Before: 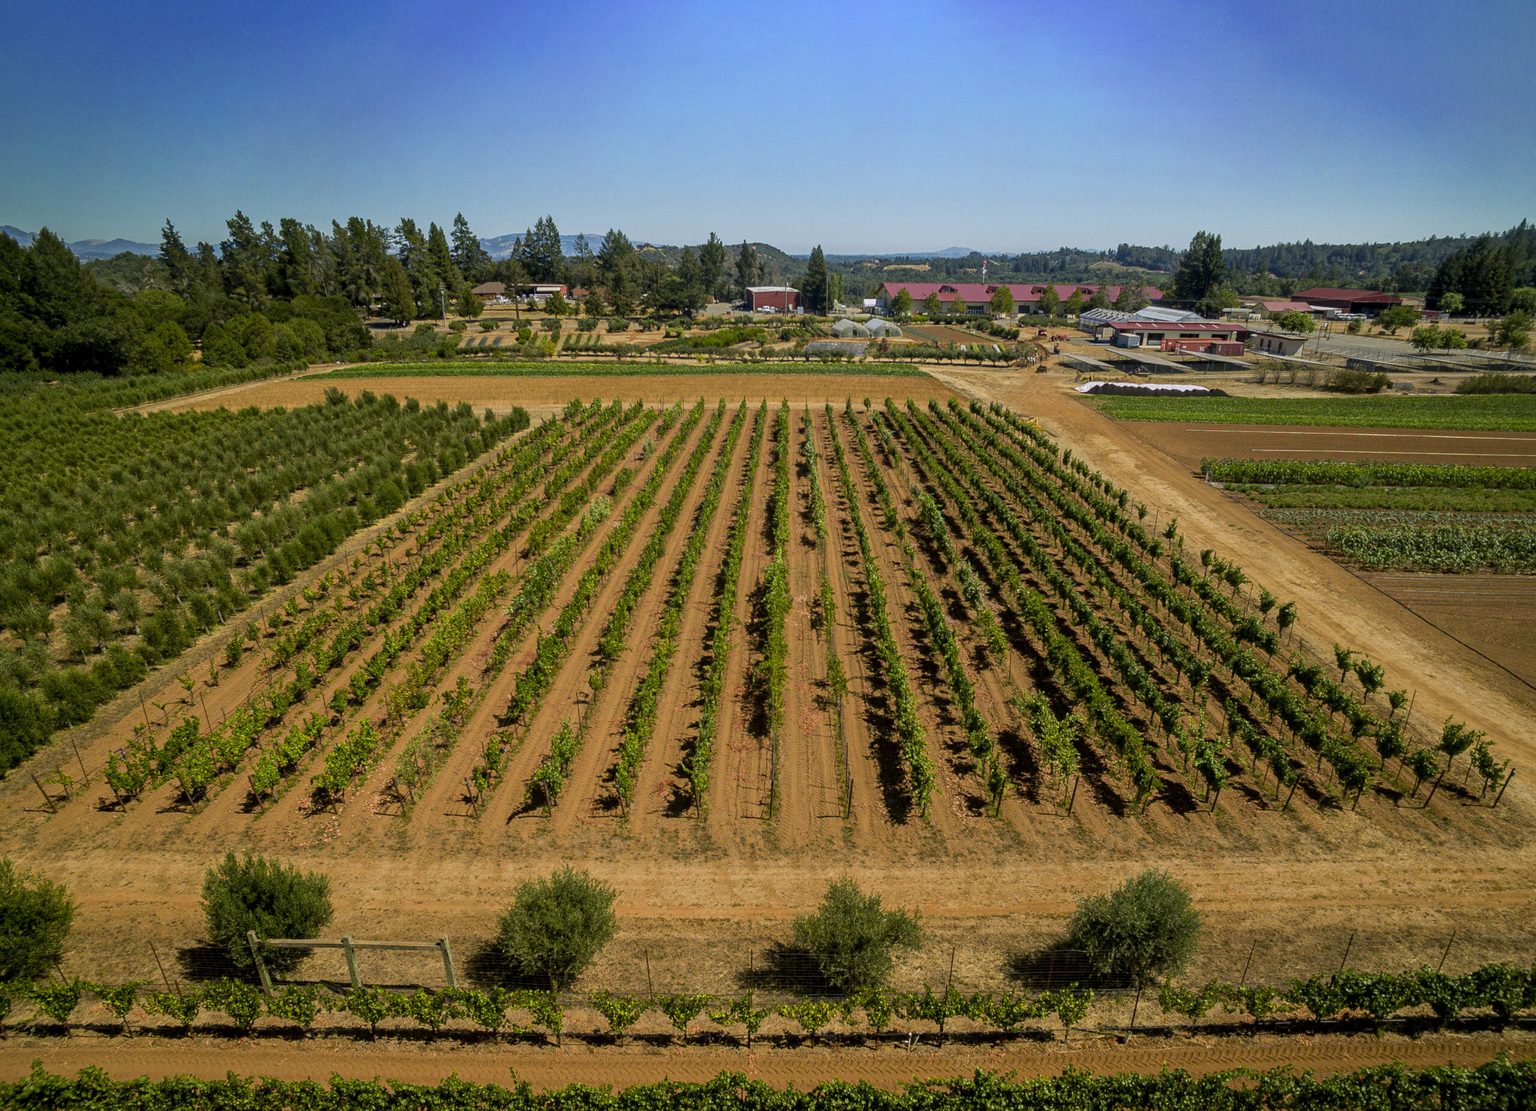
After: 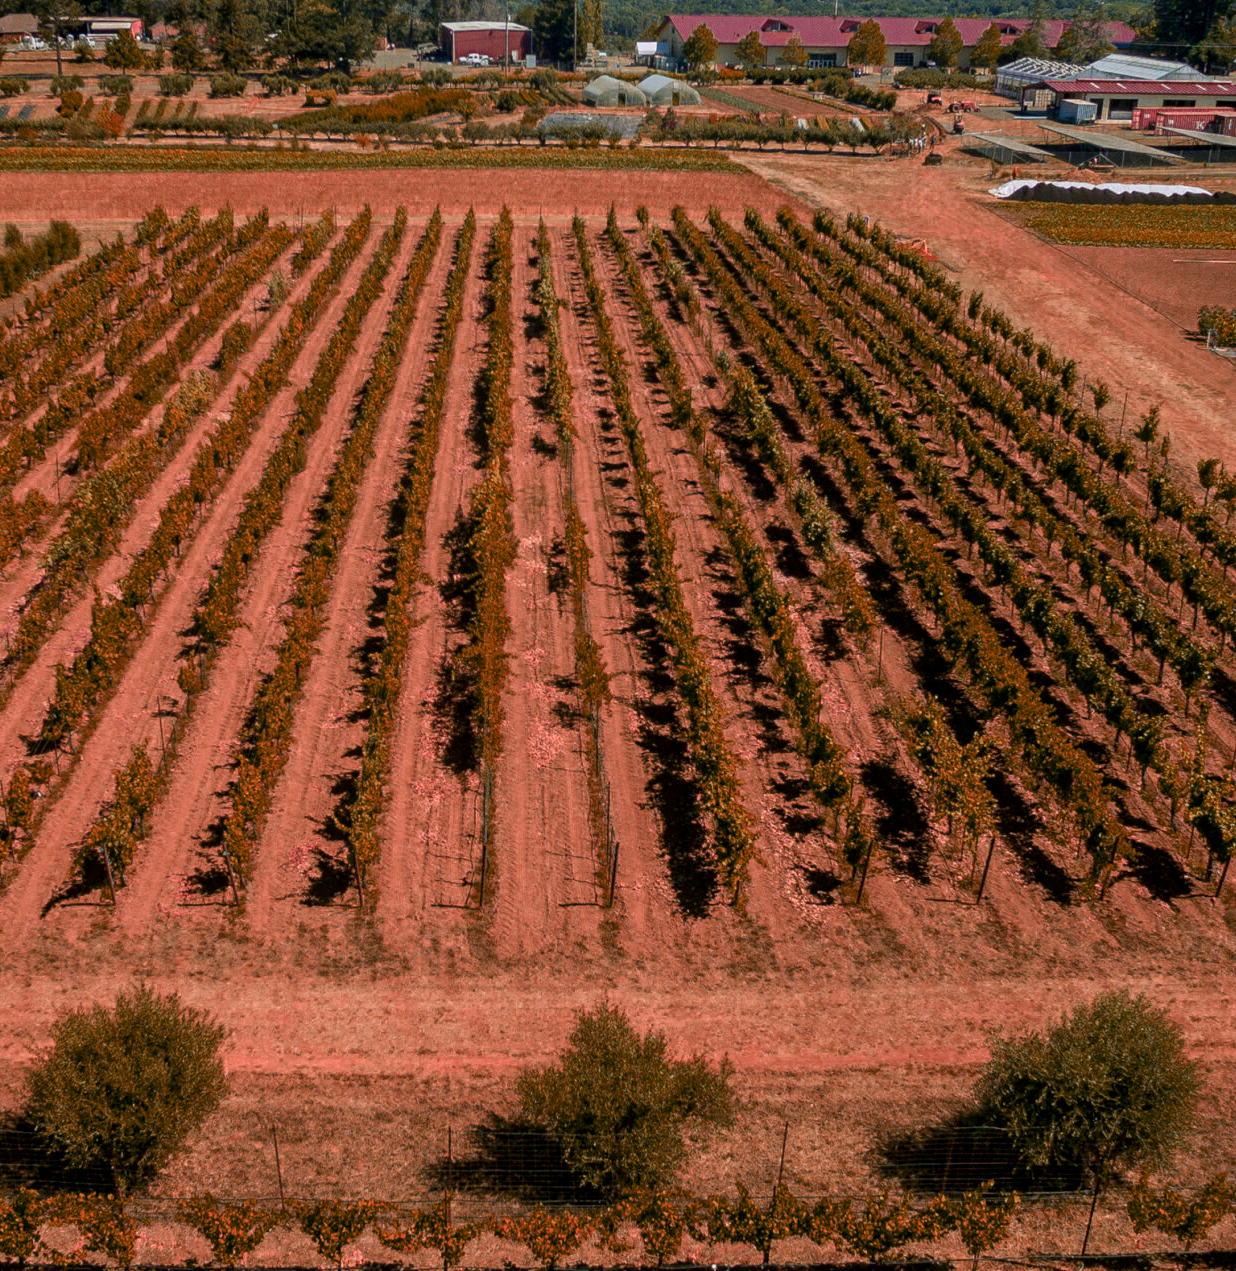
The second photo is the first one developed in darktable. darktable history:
crop: left 31.379%, top 24.658%, right 20.326%, bottom 6.628%
color zones: curves: ch0 [(0.006, 0.385) (0.143, 0.563) (0.243, 0.321) (0.352, 0.464) (0.516, 0.456) (0.625, 0.5) (0.75, 0.5) (0.875, 0.5)]; ch1 [(0, 0.5) (0.134, 0.504) (0.246, 0.463) (0.421, 0.515) (0.5, 0.56) (0.625, 0.5) (0.75, 0.5) (0.875, 0.5)]; ch2 [(0, 0.5) (0.131, 0.426) (0.307, 0.289) (0.38, 0.188) (0.513, 0.216) (0.625, 0.548) (0.75, 0.468) (0.838, 0.396) (0.971, 0.311)]
